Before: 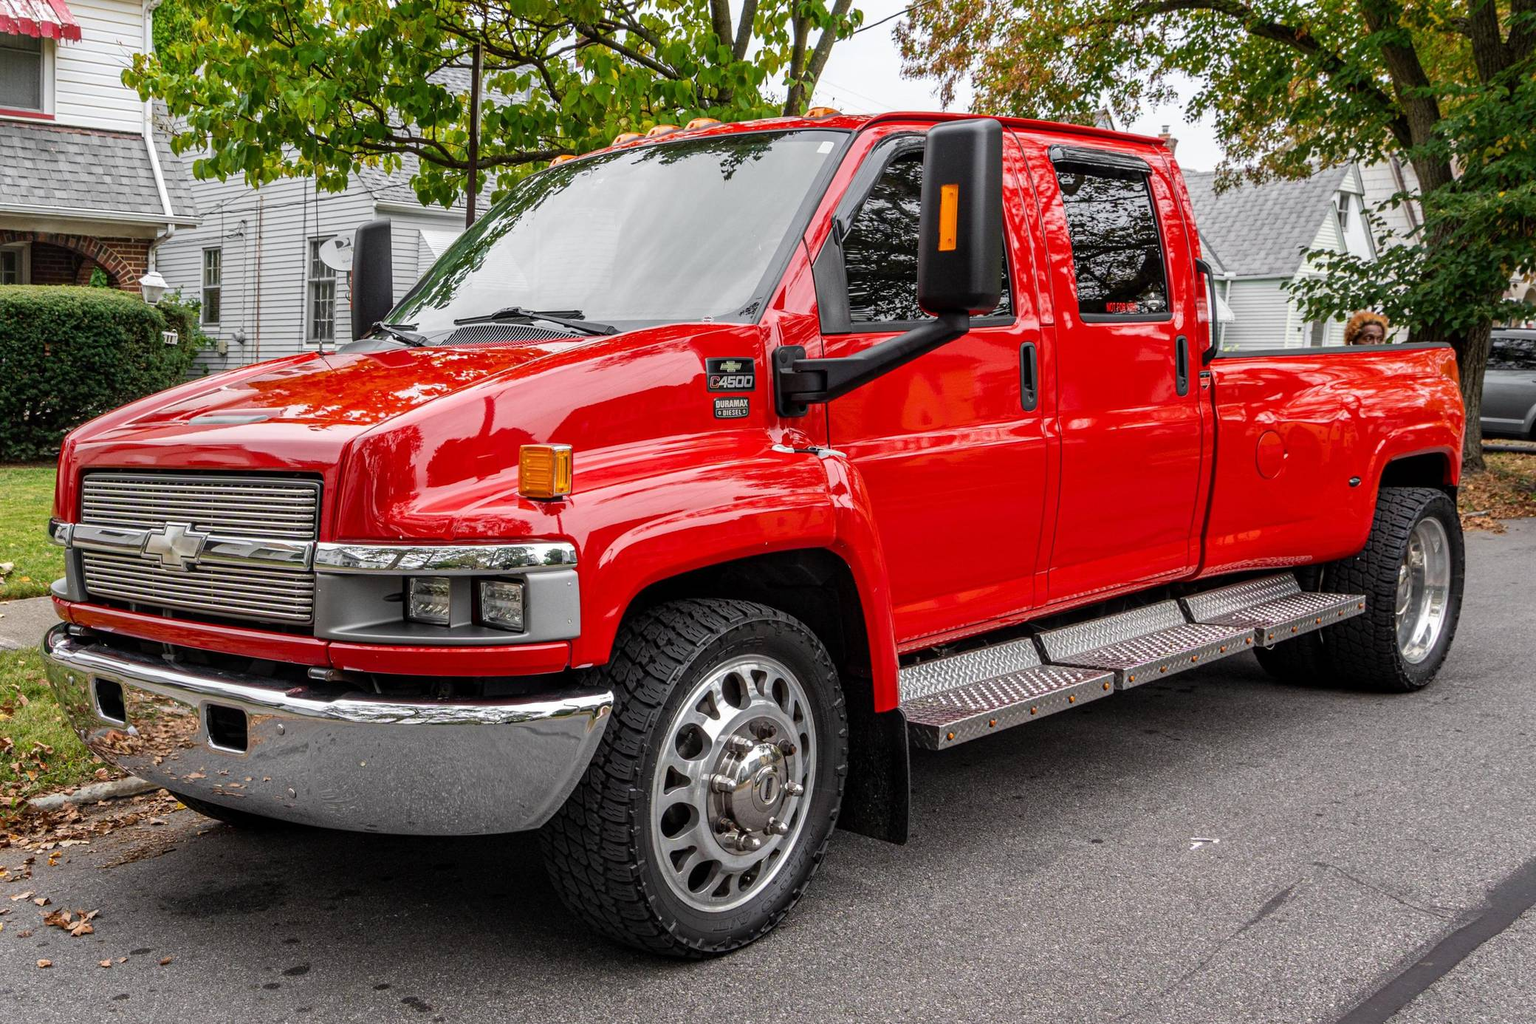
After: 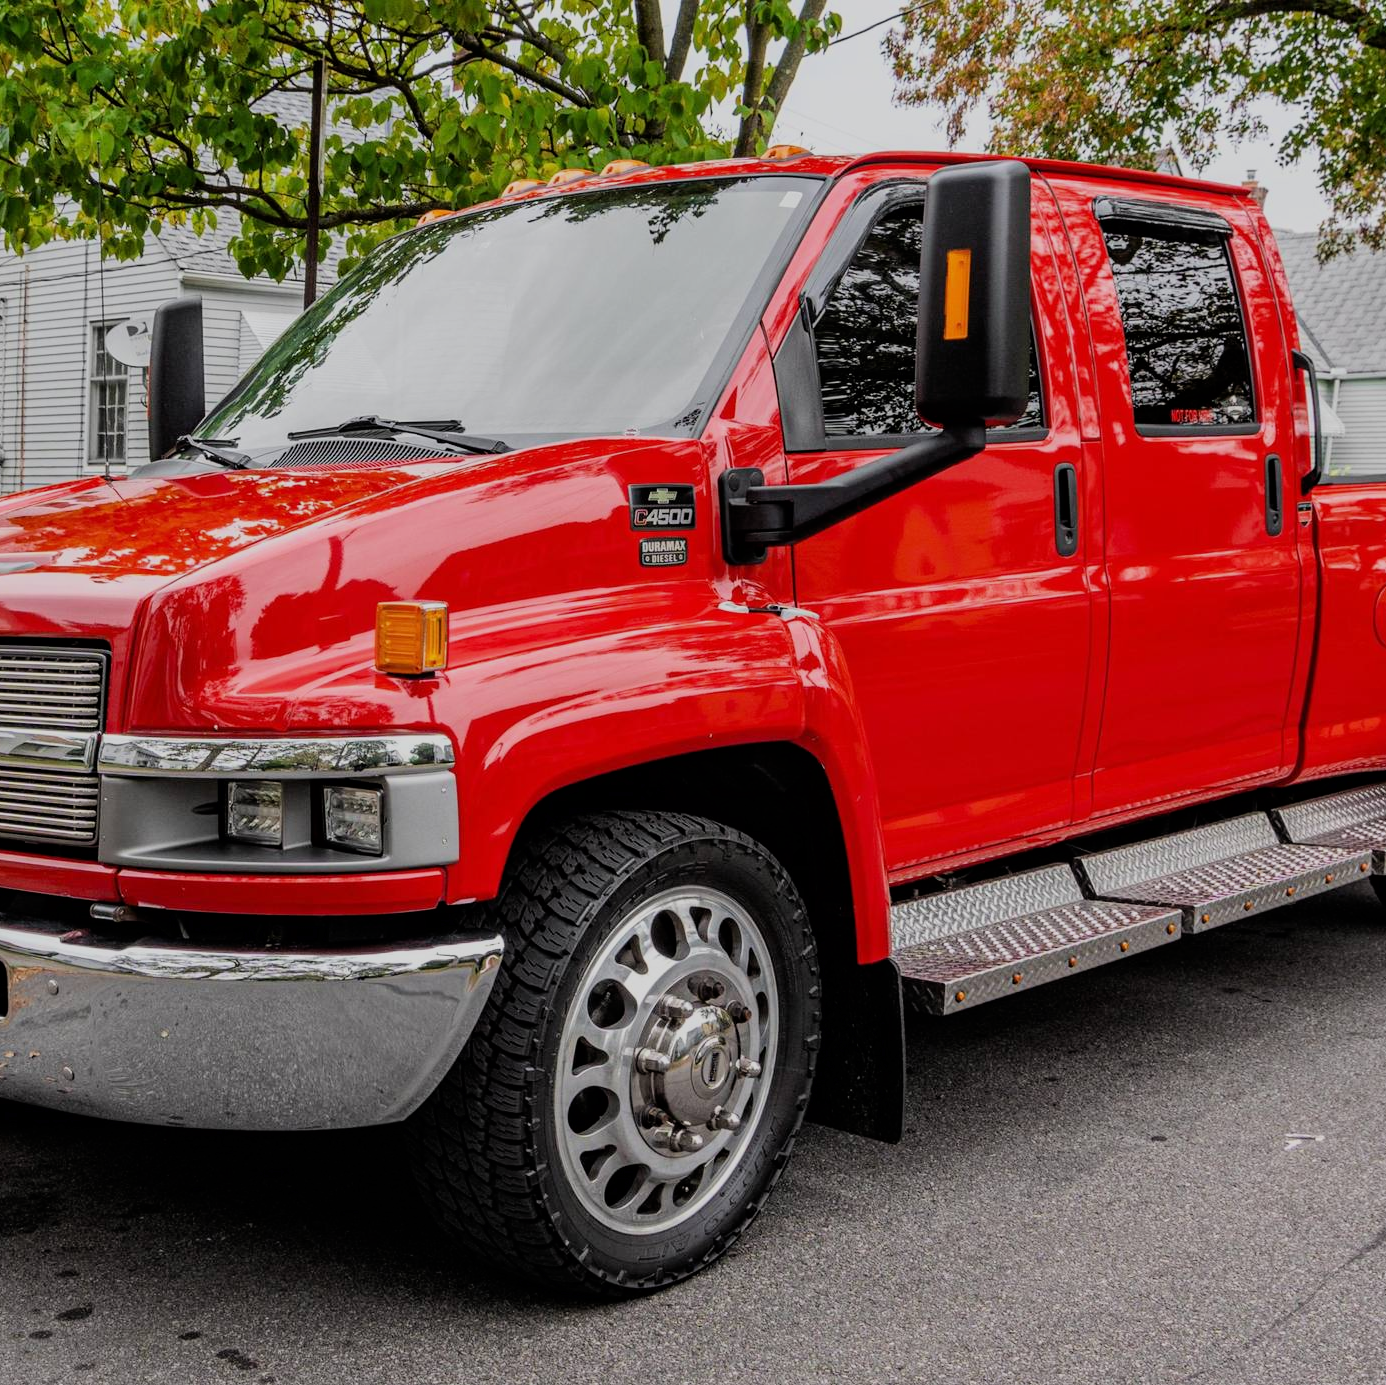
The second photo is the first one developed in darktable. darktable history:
crop and rotate: left 15.754%, right 17.579%
filmic rgb: black relative exposure -7.65 EV, white relative exposure 4.56 EV, hardness 3.61, color science v6 (2022)
